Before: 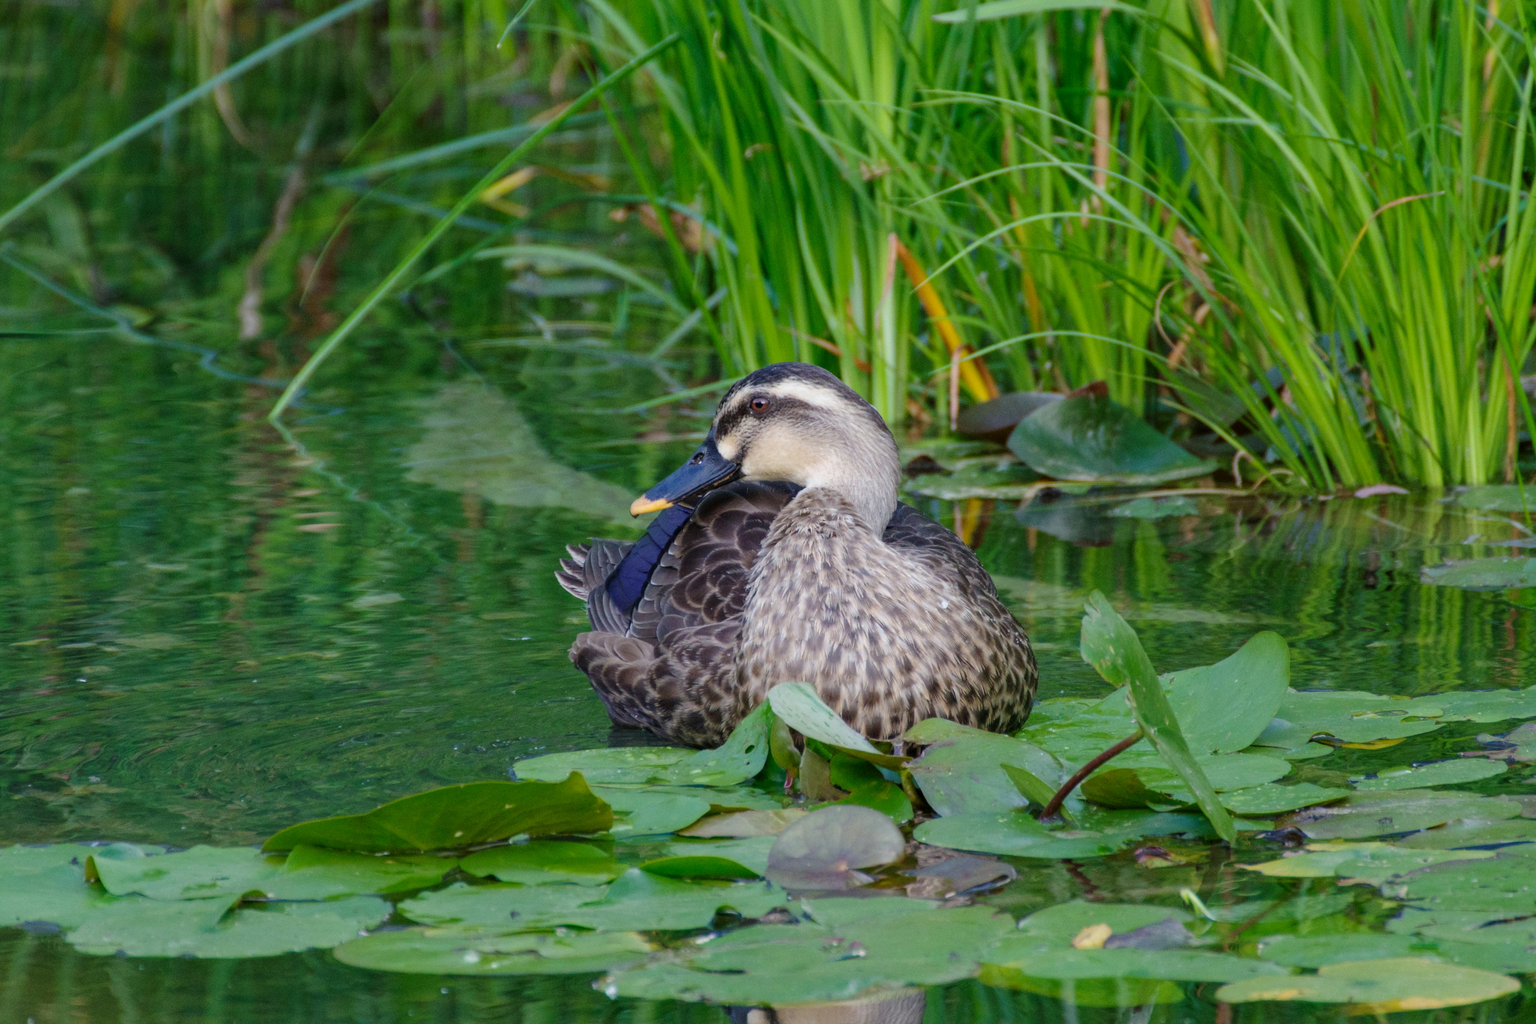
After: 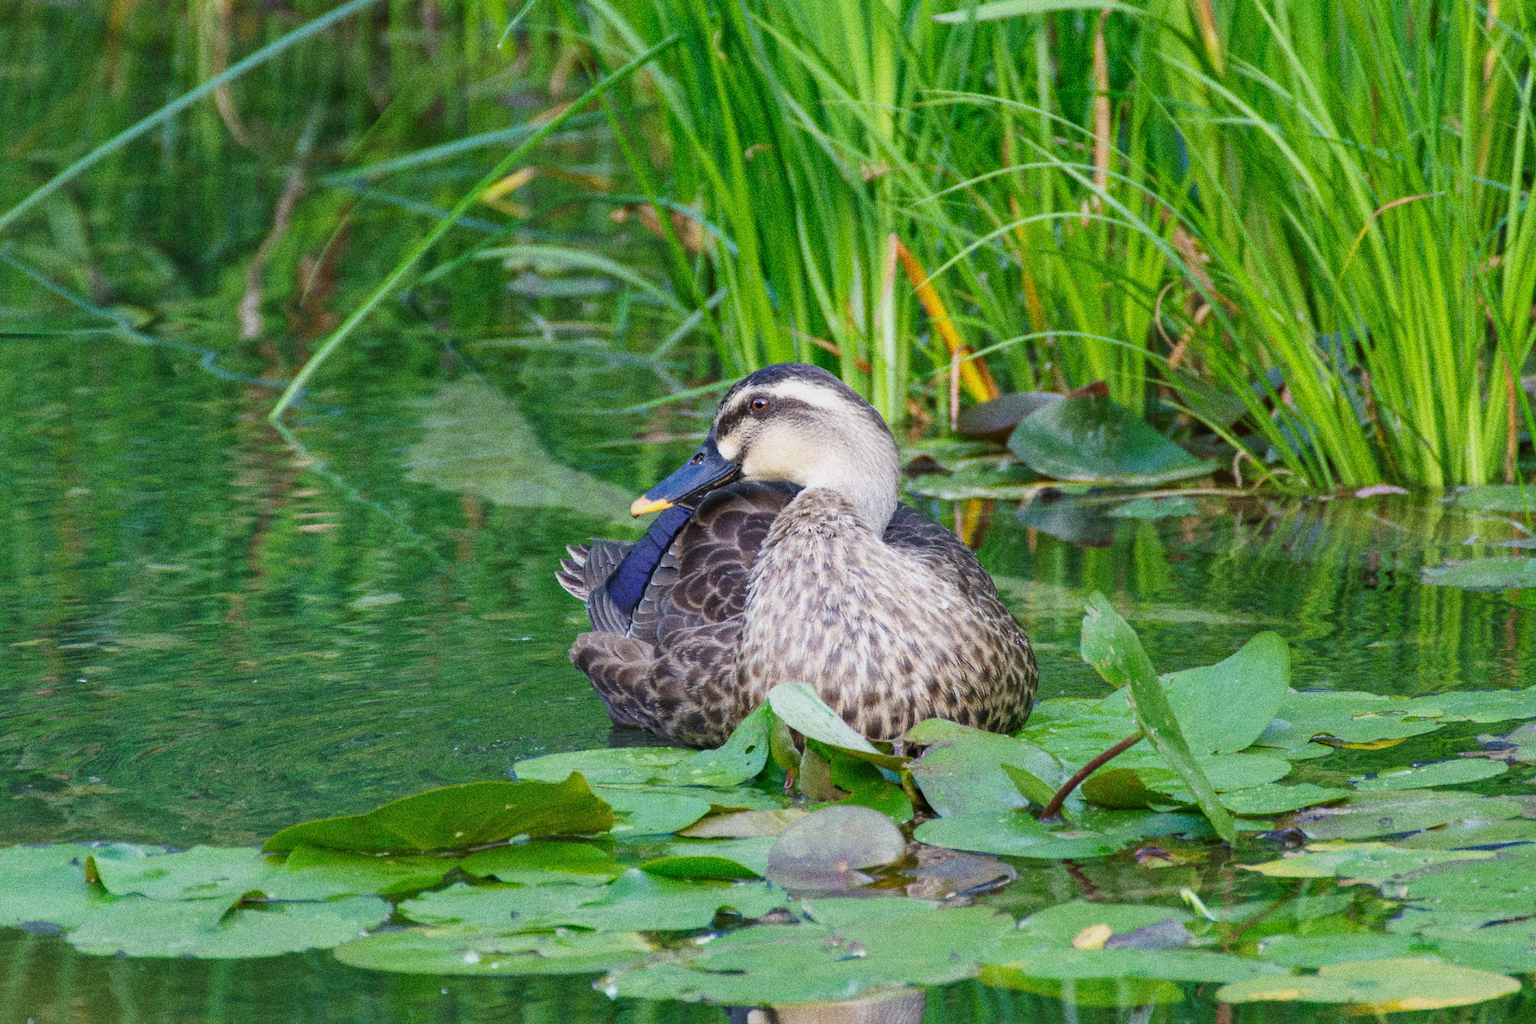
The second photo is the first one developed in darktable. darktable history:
base curve: curves: ch0 [(0, 0) (0.088, 0.125) (0.176, 0.251) (0.354, 0.501) (0.613, 0.749) (1, 0.877)], preserve colors none
shadows and highlights: shadows 43.06, highlights 6.94
grain: strength 49.07%
